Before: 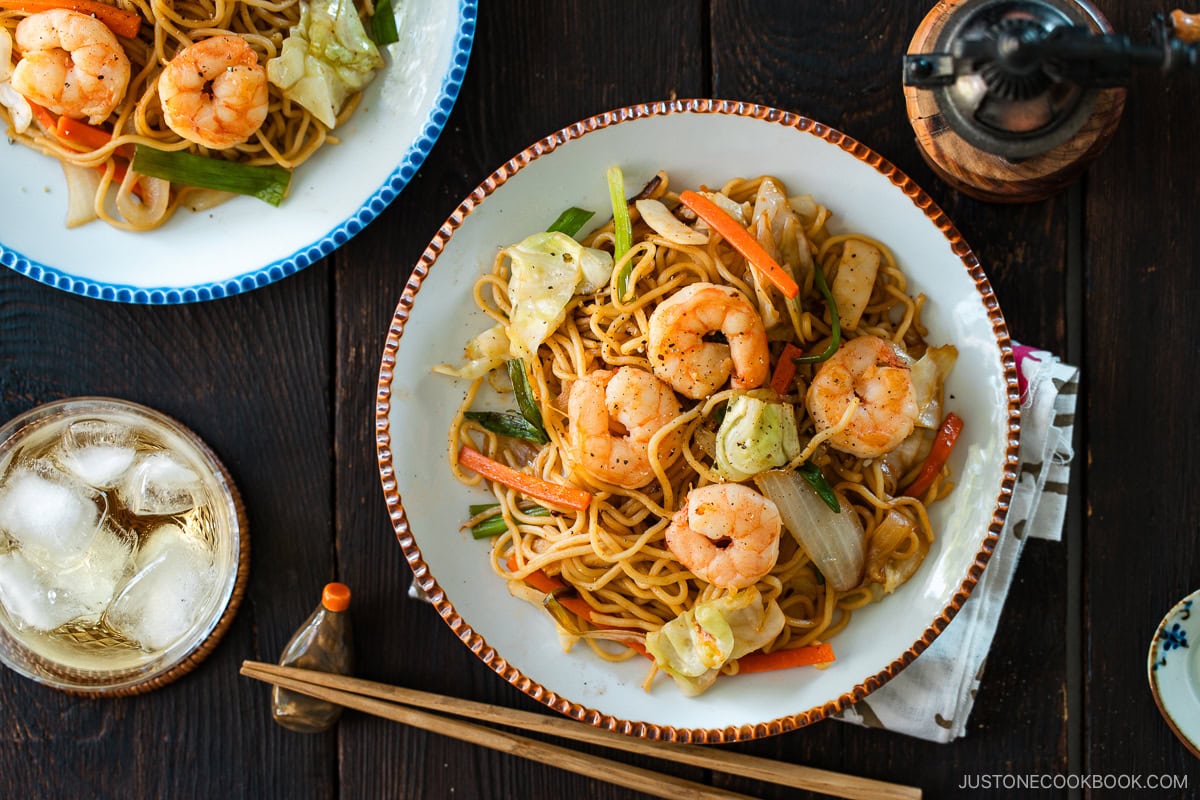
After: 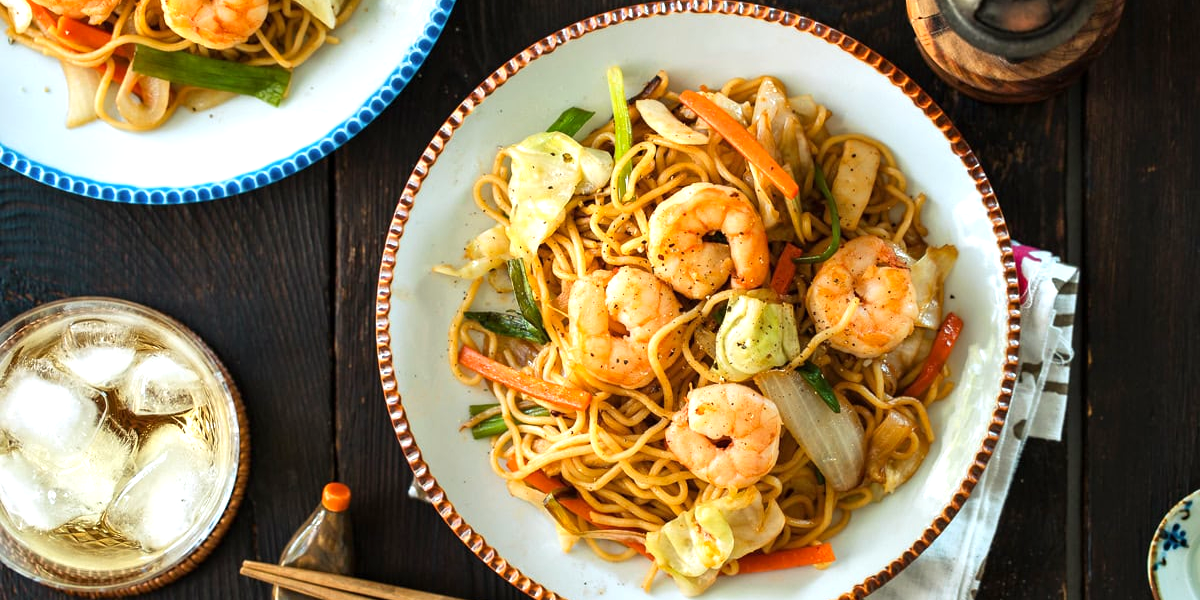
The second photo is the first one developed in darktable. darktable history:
base curve: curves: ch0 [(0, 0) (0.297, 0.298) (1, 1)], preserve colors none
exposure: exposure 0.496 EV, compensate highlight preservation false
rgb curve: curves: ch2 [(0, 0) (0.567, 0.512) (1, 1)], mode RGB, independent channels
crop and rotate: top 12.5%, bottom 12.5%
